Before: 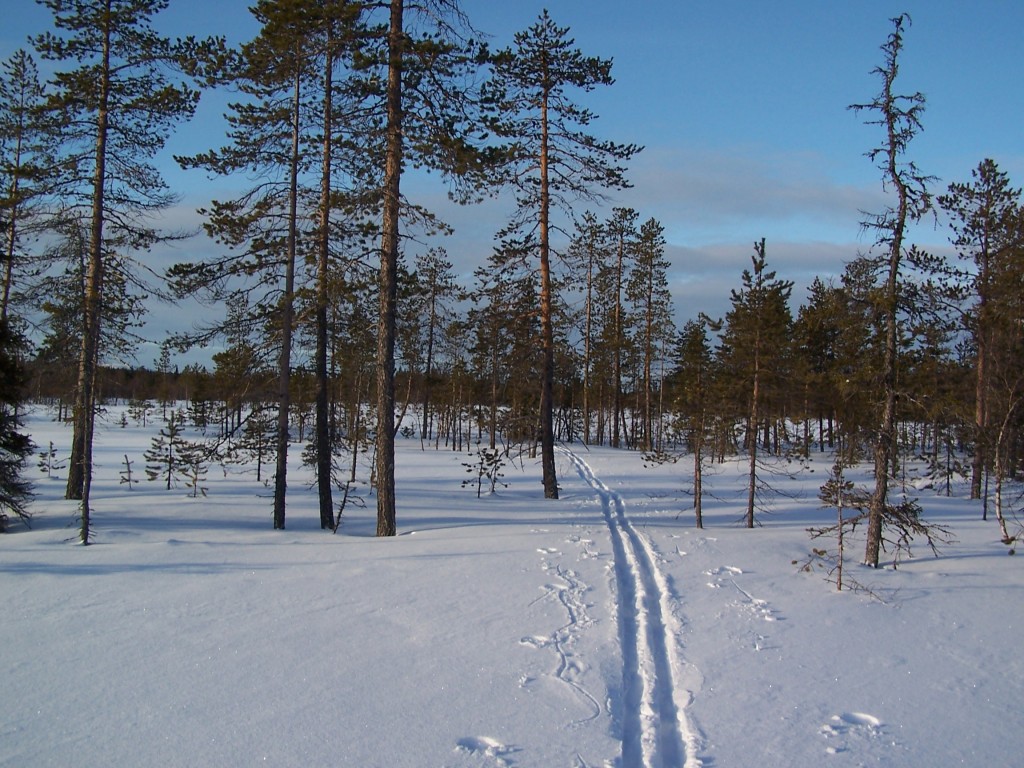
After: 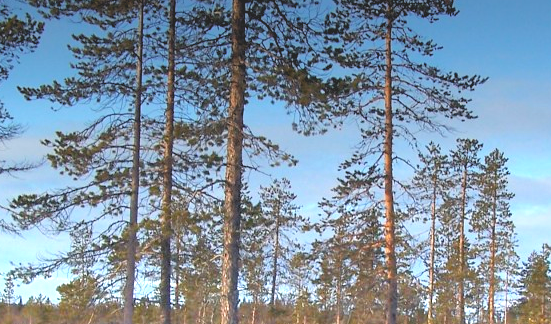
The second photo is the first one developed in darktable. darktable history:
crop: left 15.306%, top 9.065%, right 30.789%, bottom 48.638%
graduated density: density -3.9 EV
rgb levels: levels [[0.01, 0.419, 0.839], [0, 0.5, 1], [0, 0.5, 1]]
contrast brightness saturation: contrast -0.28
